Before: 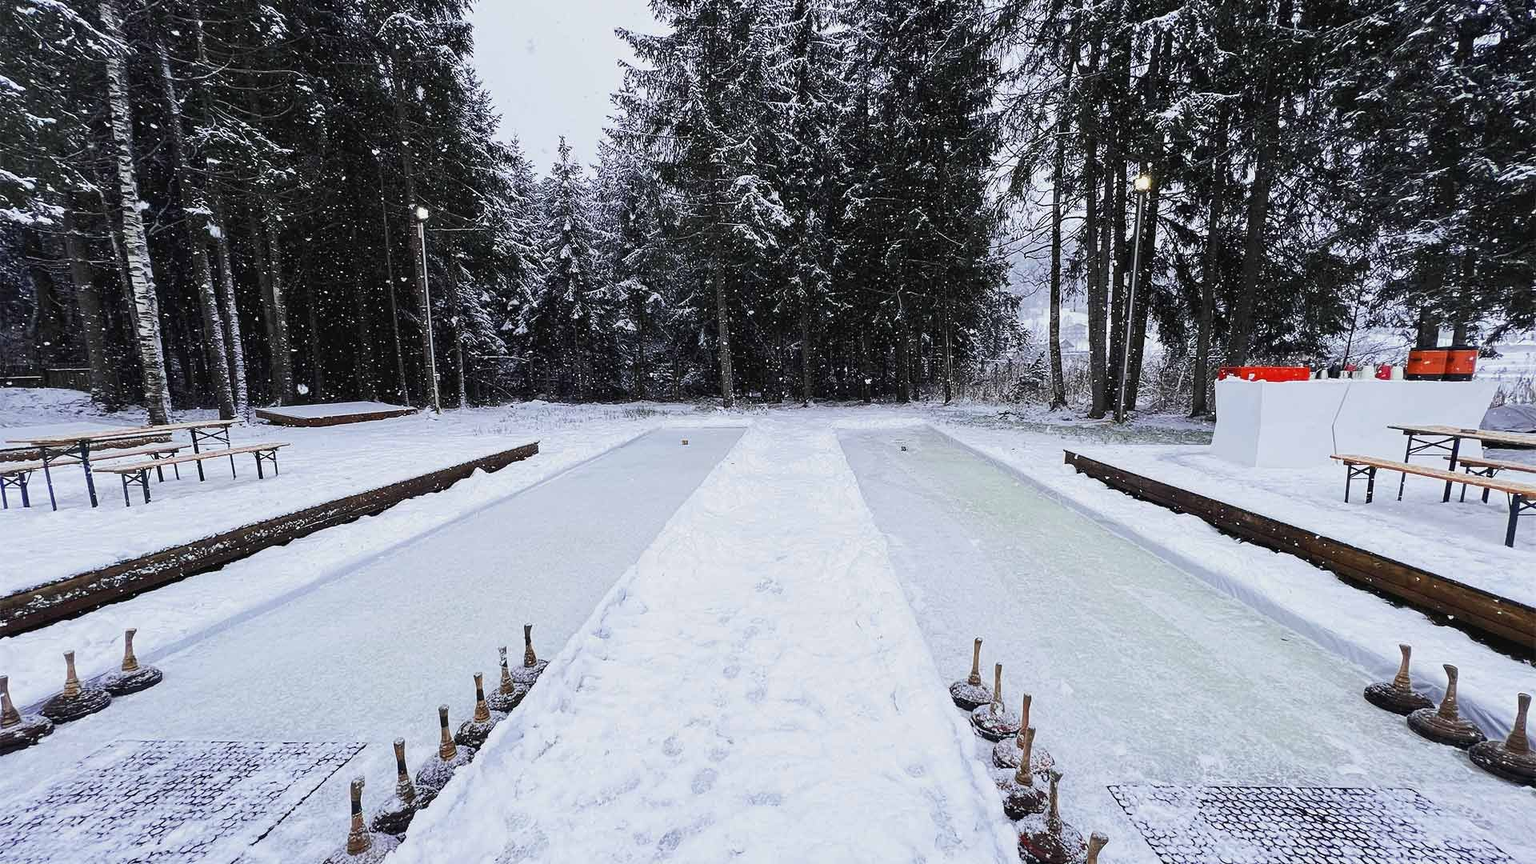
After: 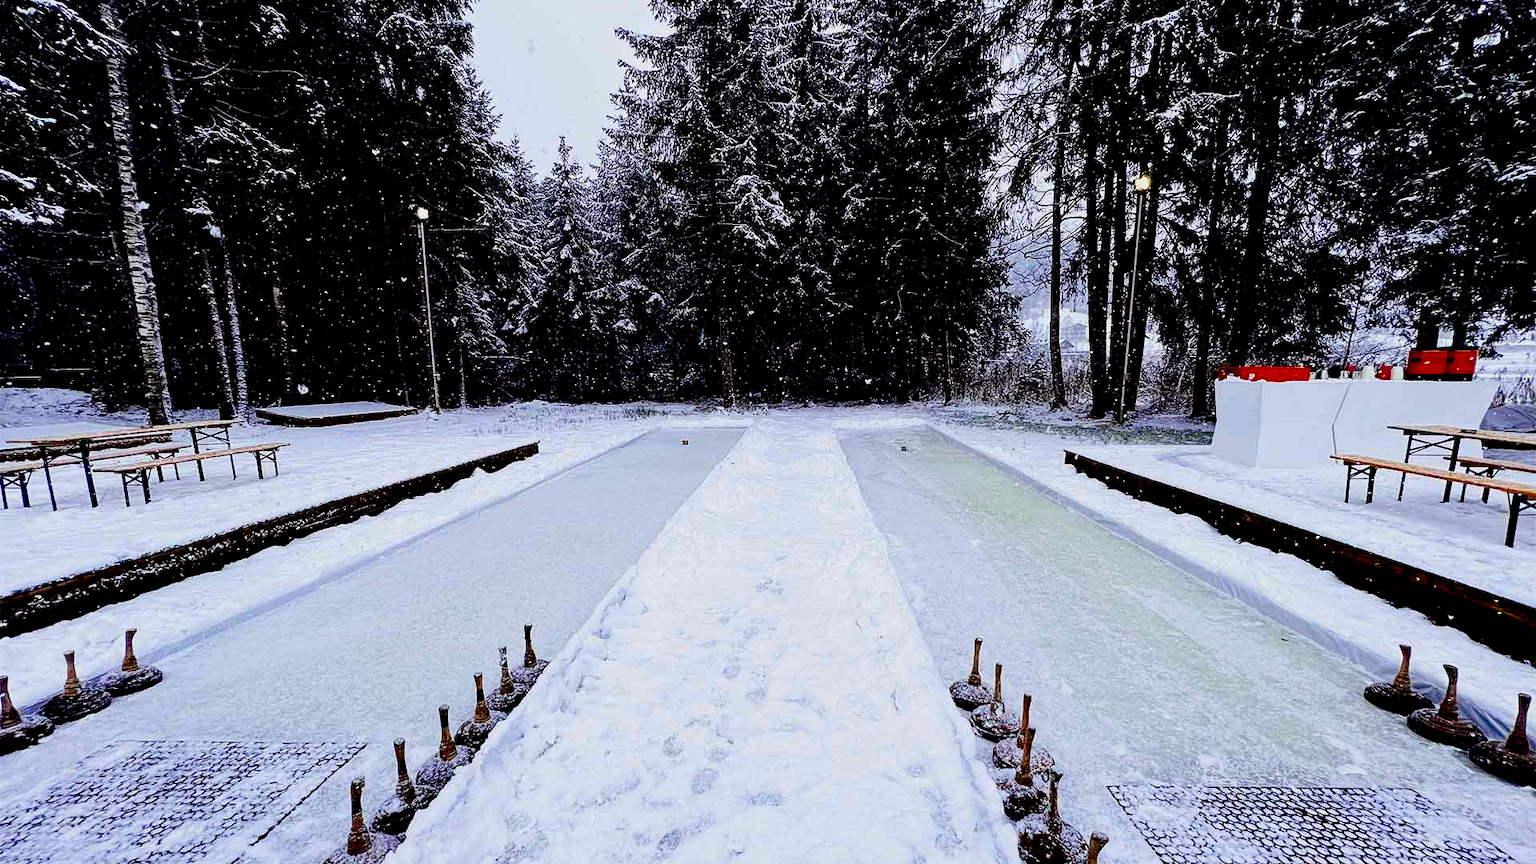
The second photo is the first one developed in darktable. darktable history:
exposure: black level correction 0.058, compensate highlight preservation false
color balance rgb: power › luminance 1.214%, power › chroma 0.387%, power › hue 35.28°, perceptual saturation grading › global saturation 9.955%, global vibrance 20%
contrast brightness saturation: contrast 0.125, brightness -0.119, saturation 0.197
